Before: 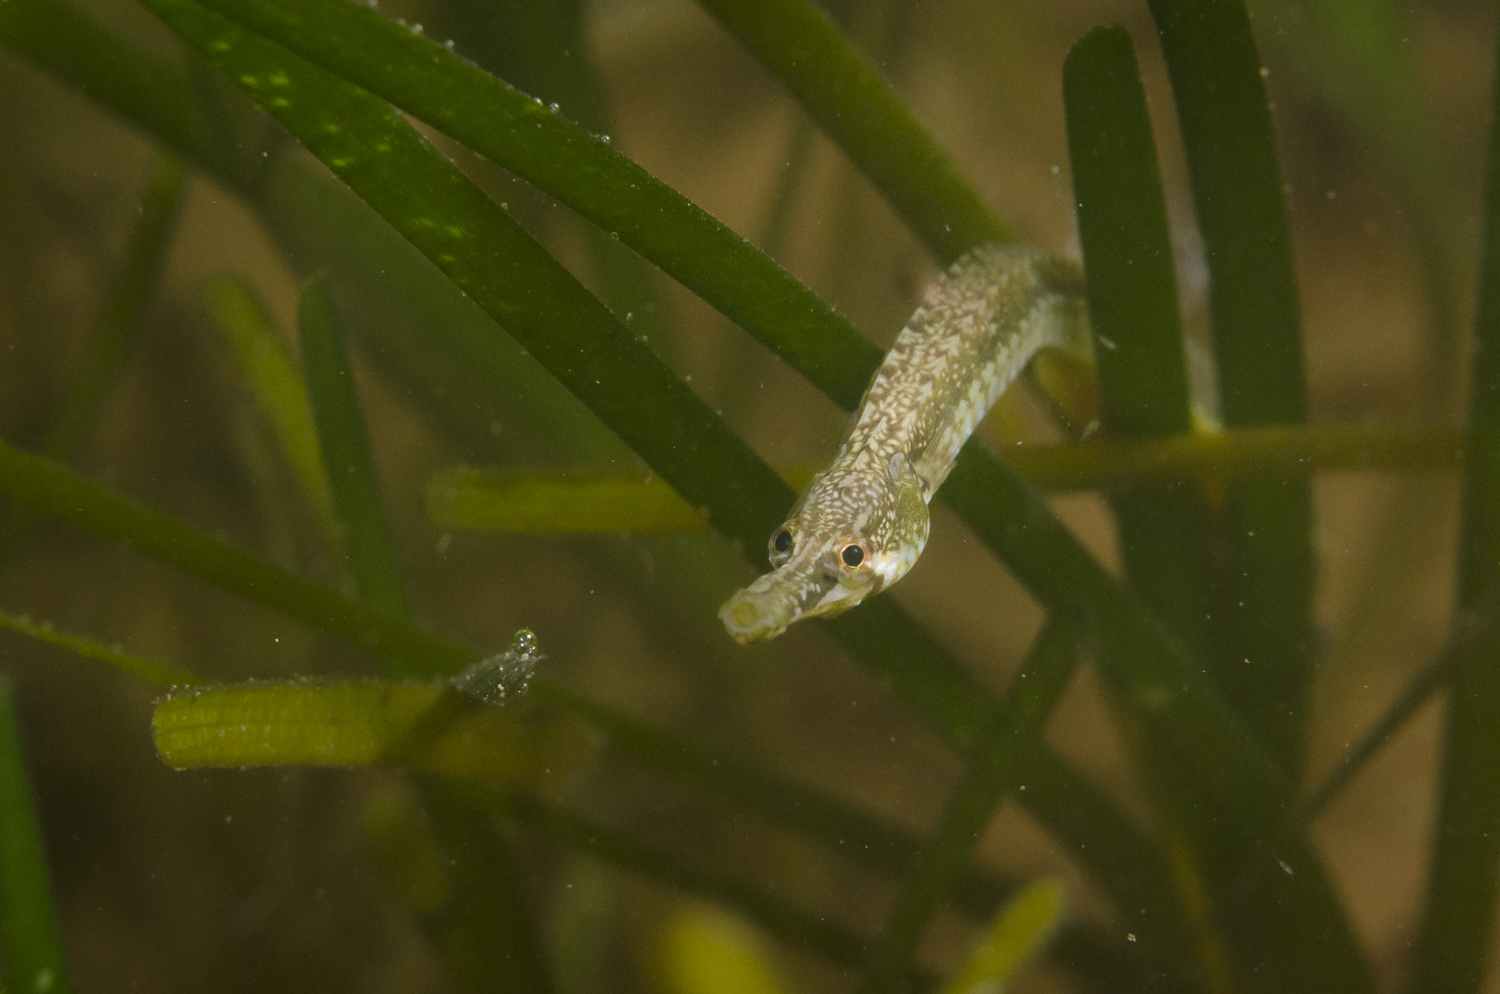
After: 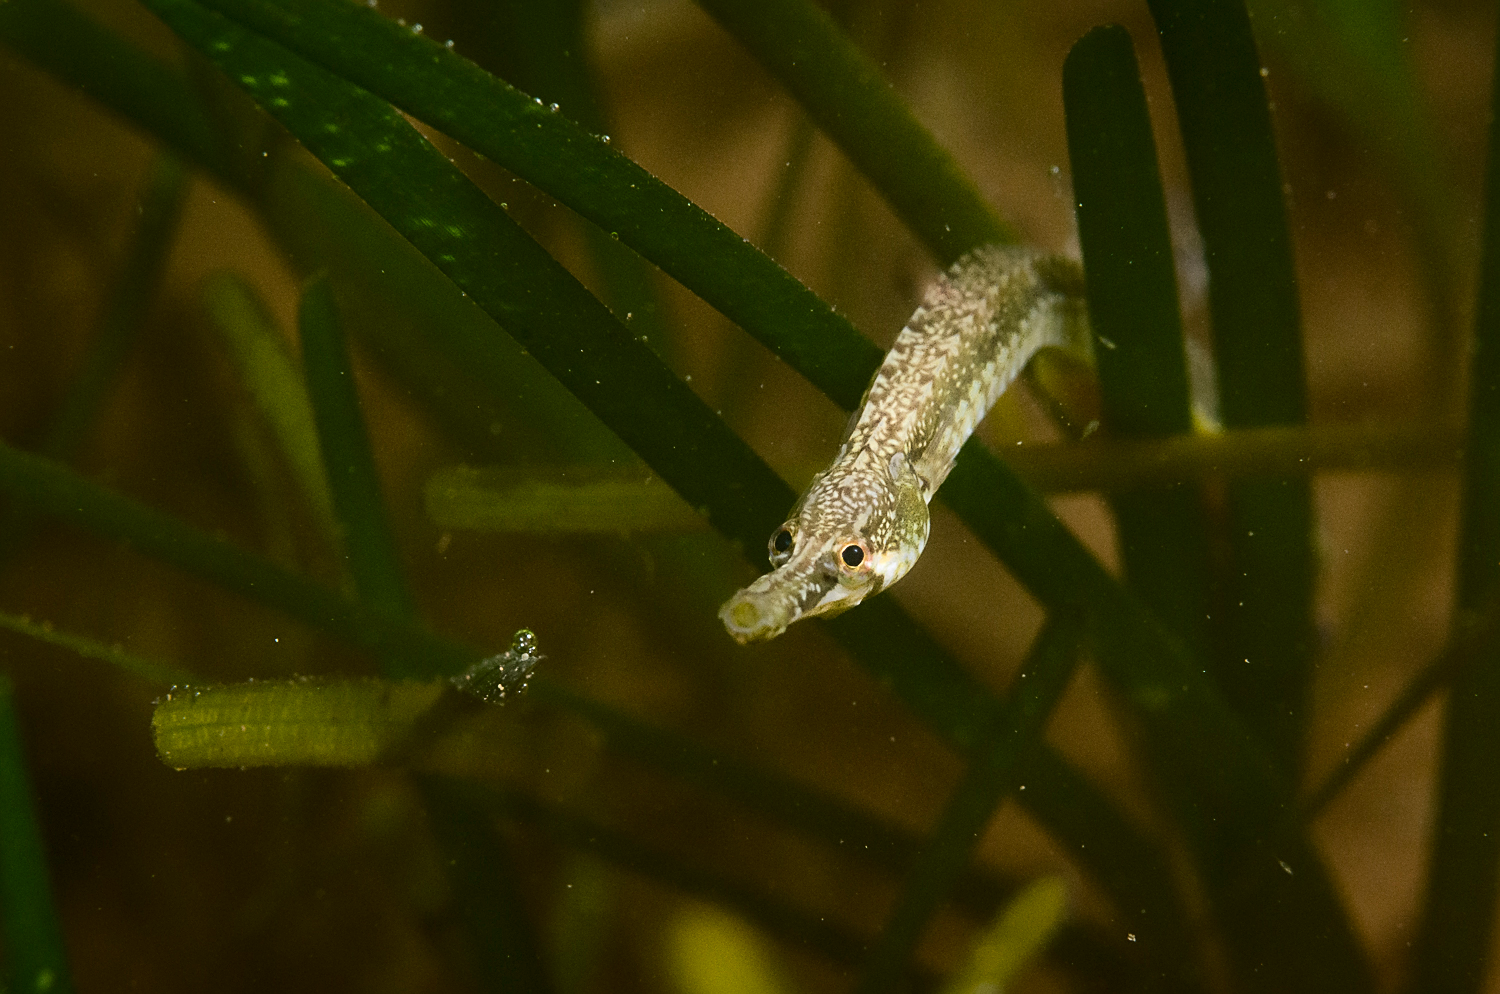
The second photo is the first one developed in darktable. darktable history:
contrast brightness saturation: contrast 0.273
sharpen: on, module defaults
